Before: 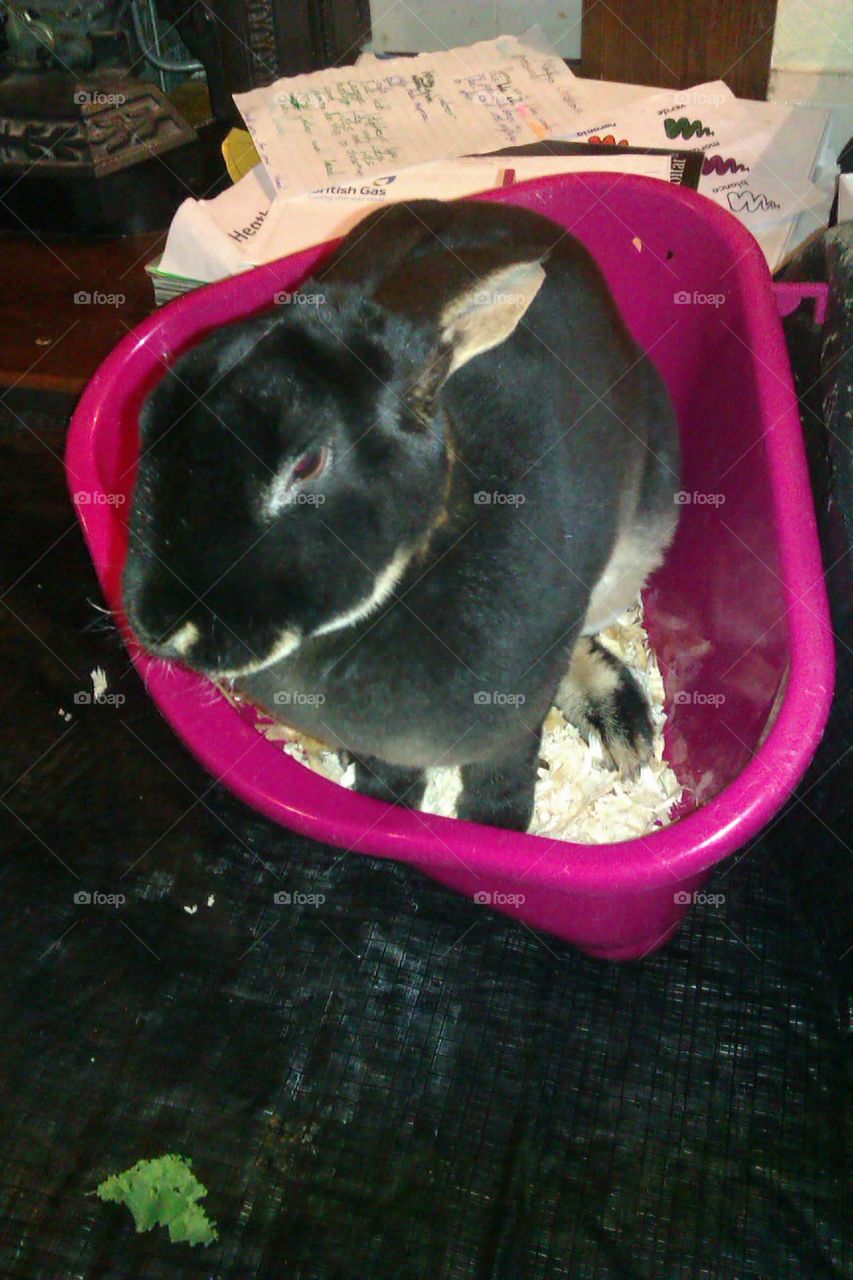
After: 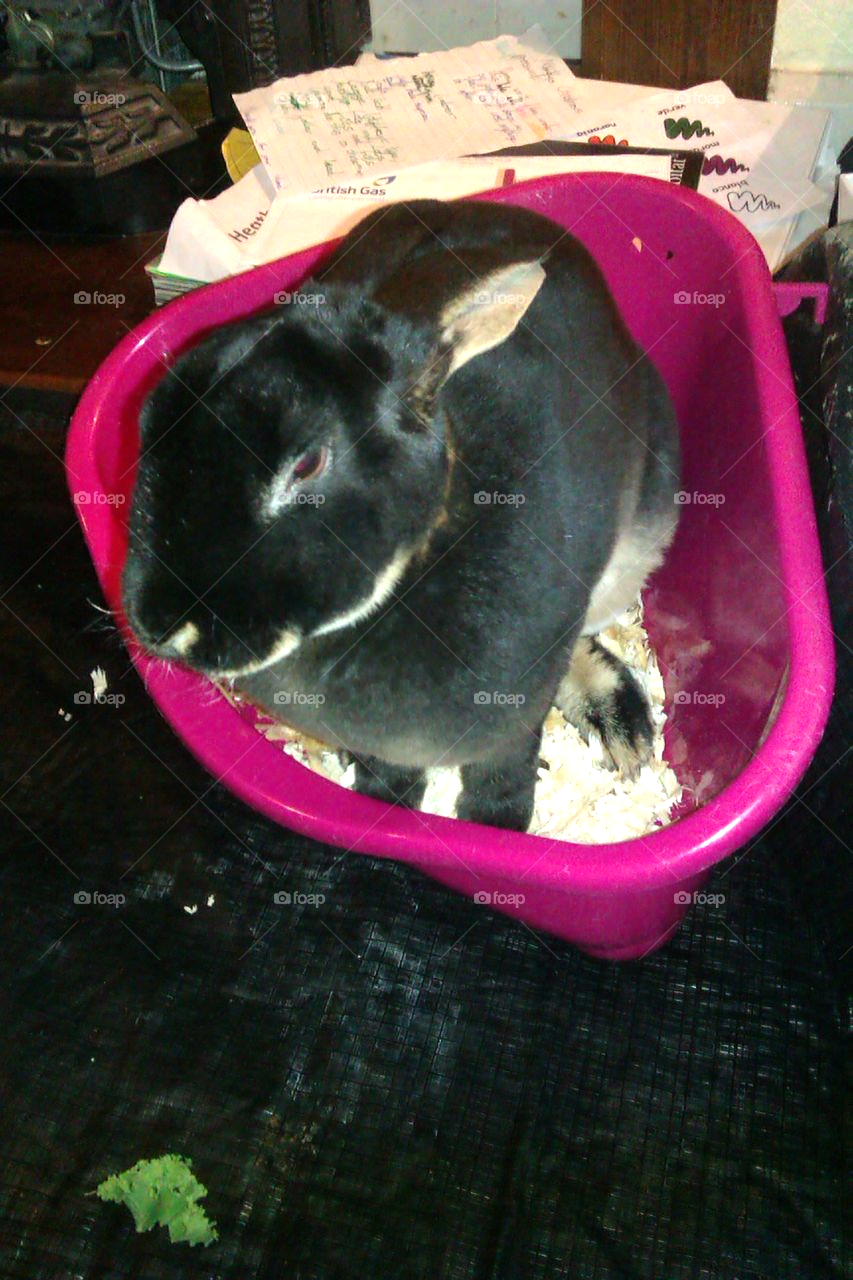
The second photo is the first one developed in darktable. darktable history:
tone equalizer: -8 EV -0.392 EV, -7 EV -0.373 EV, -6 EV -0.328 EV, -5 EV -0.247 EV, -3 EV 0.204 EV, -2 EV 0.334 EV, -1 EV 0.364 EV, +0 EV 0.441 EV
